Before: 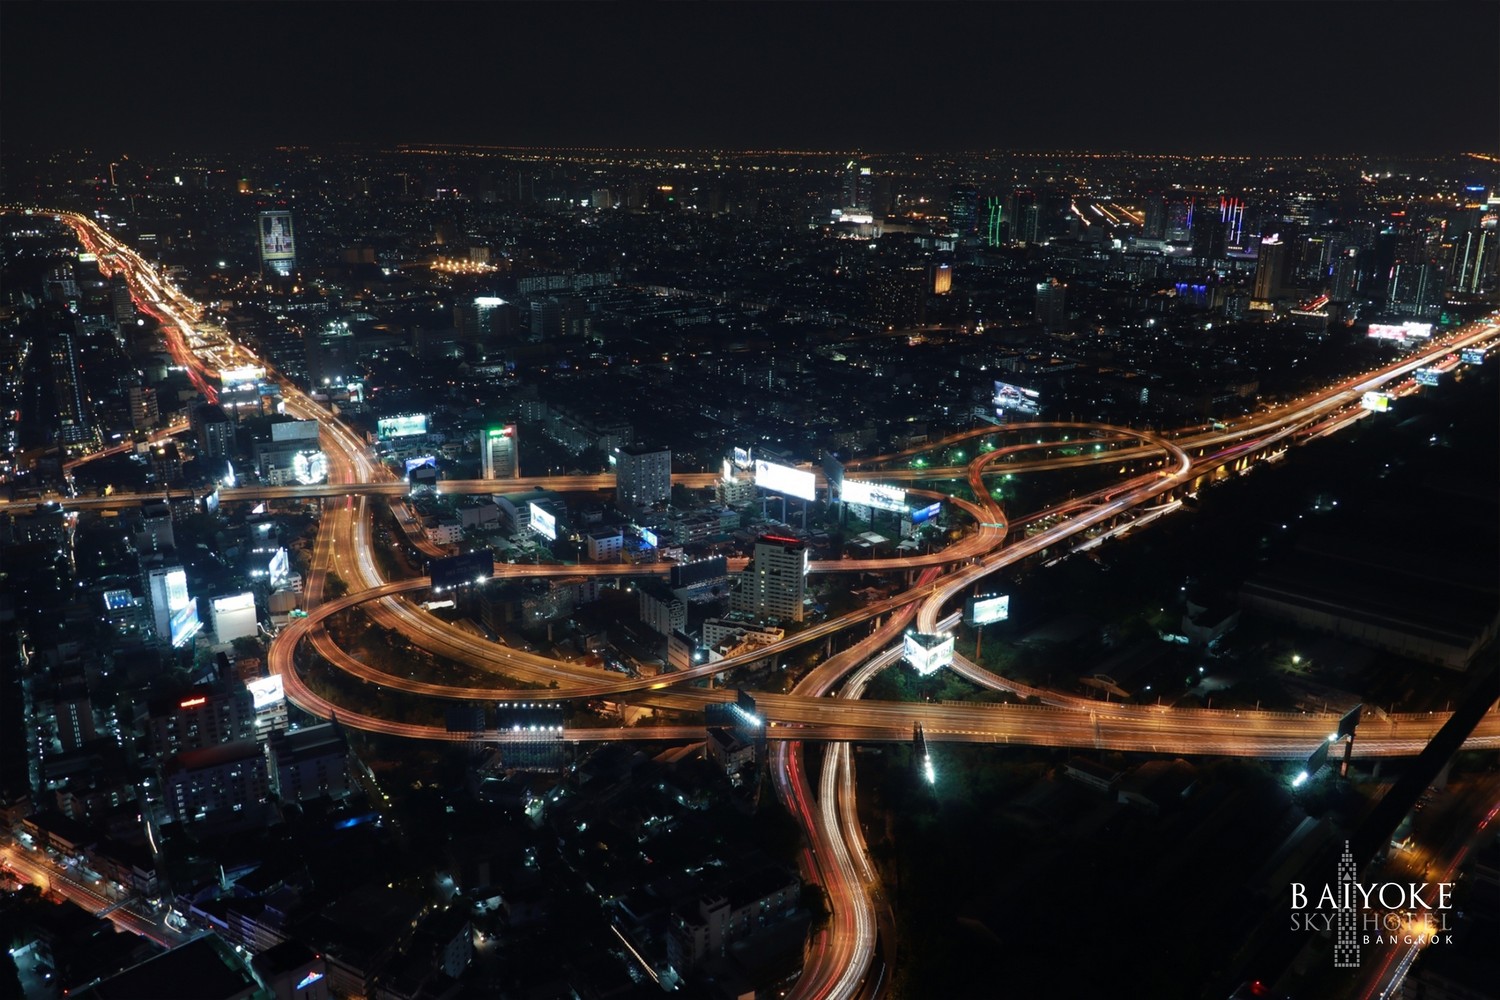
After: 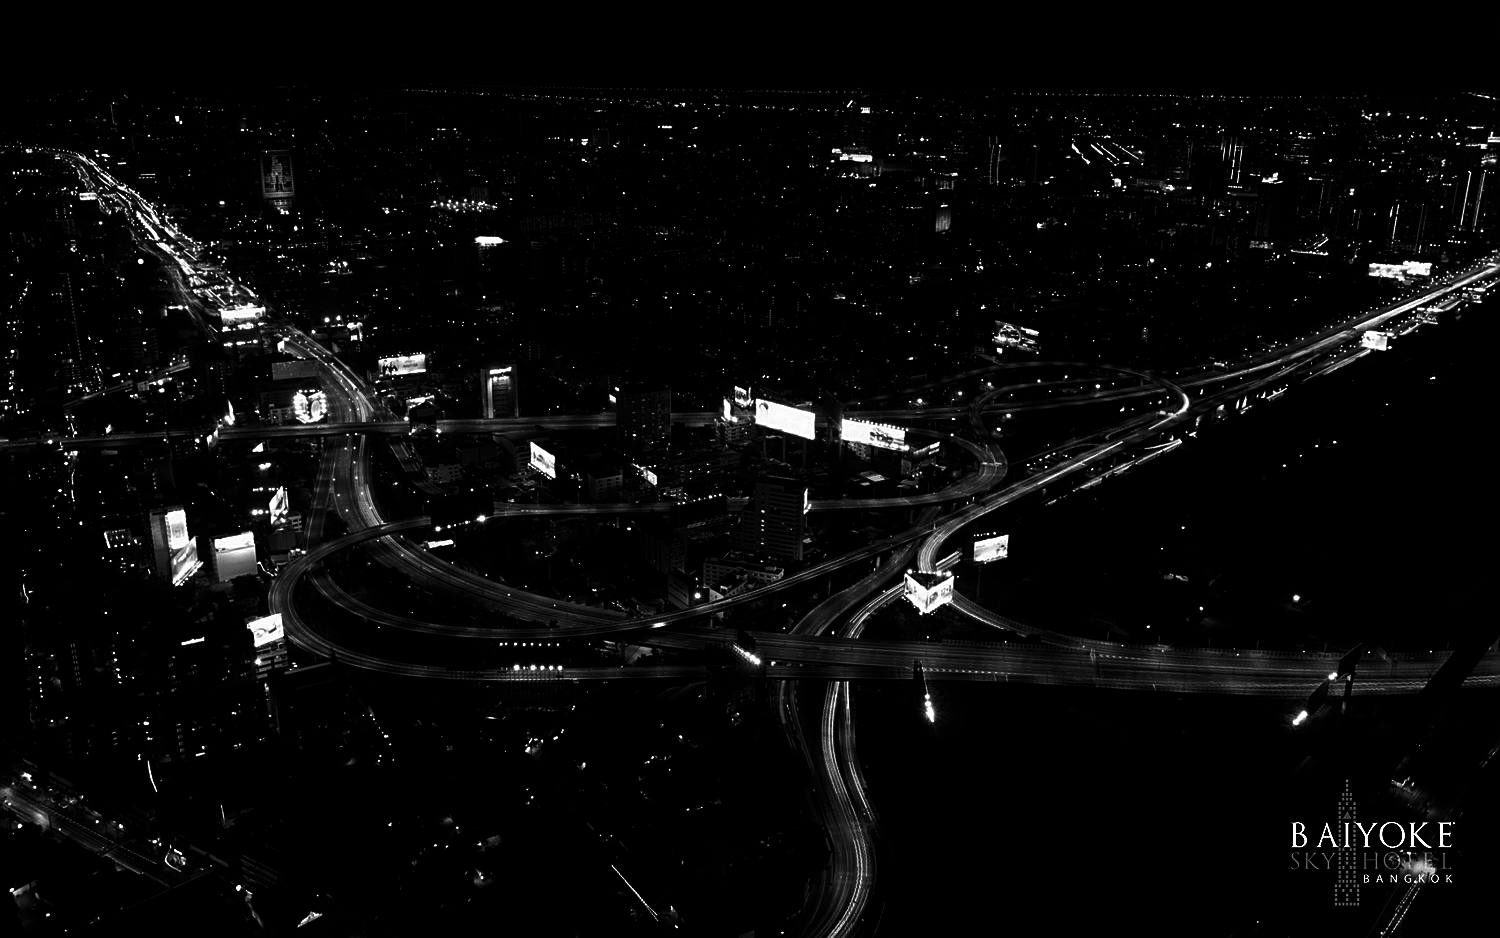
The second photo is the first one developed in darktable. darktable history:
crop and rotate: top 6.117%
sharpen: on, module defaults
color balance rgb: power › chroma 0.295%, power › hue 23.11°, highlights gain › chroma 2.977%, highlights gain › hue 77.06°, linear chroma grading › global chroma 14.494%, perceptual saturation grading › global saturation 61.046%, perceptual saturation grading › highlights 20.643%, perceptual saturation grading › shadows -49.869%, global vibrance 25.385%
contrast brightness saturation: contrast 0.02, brightness -0.998, saturation -0.998
